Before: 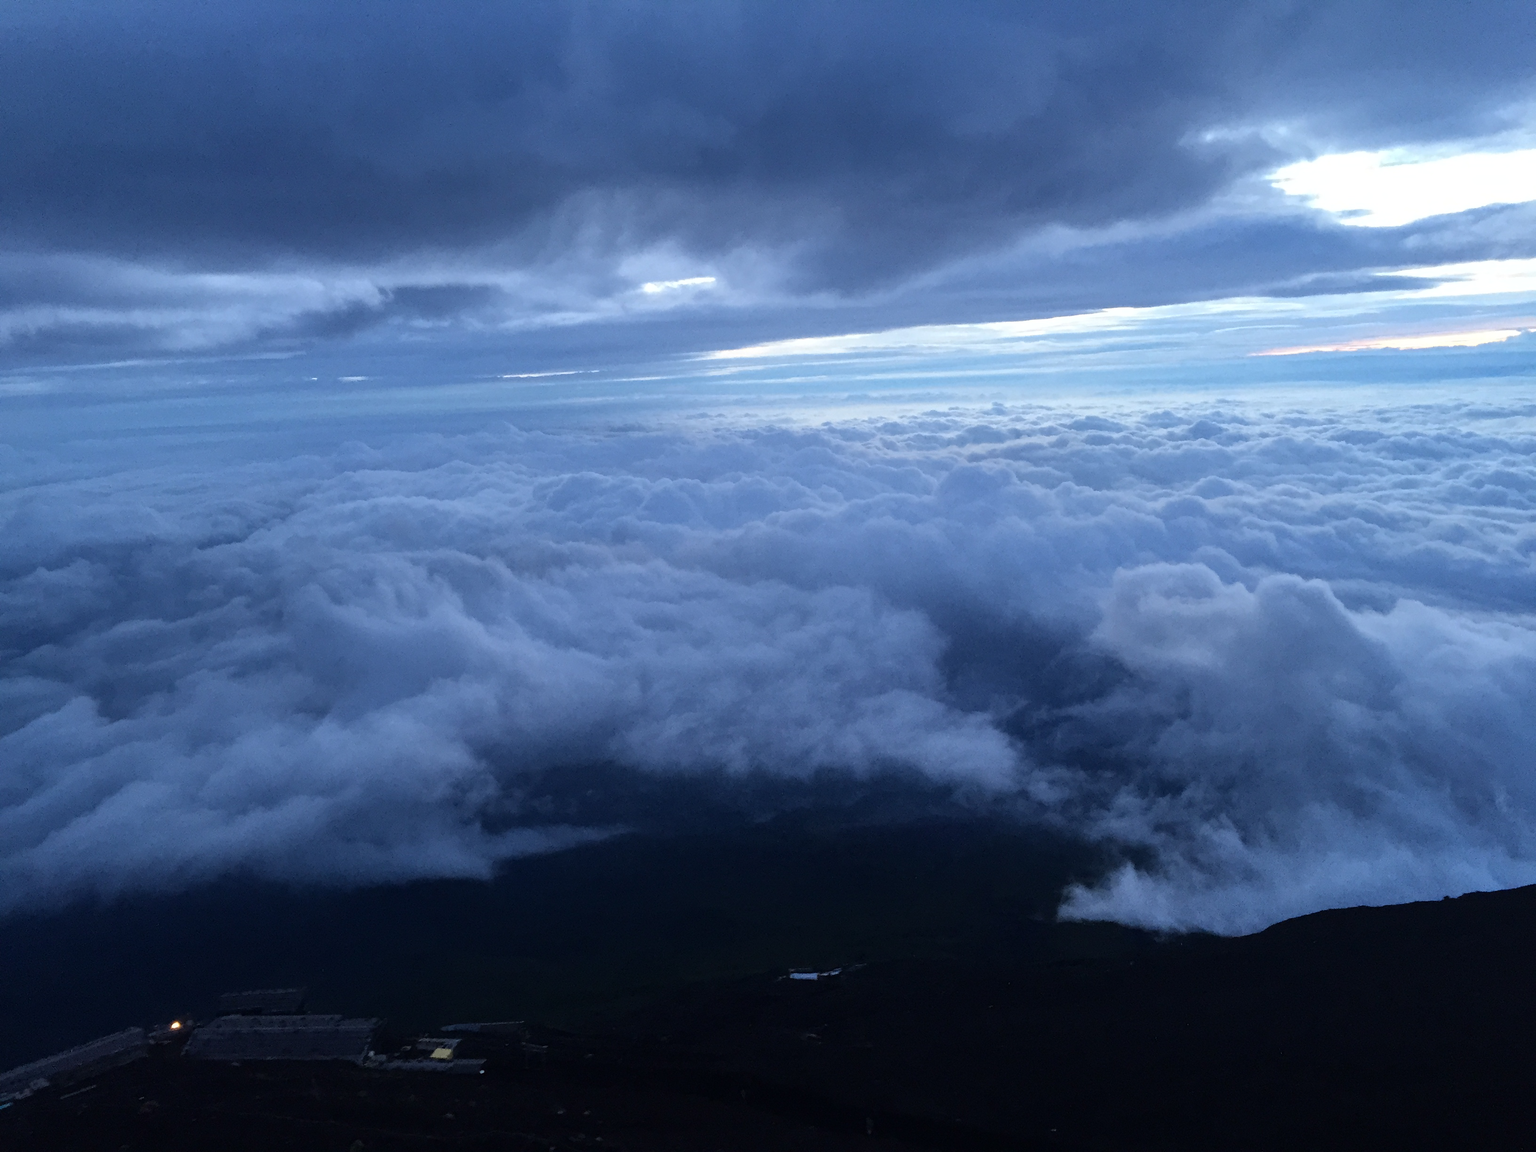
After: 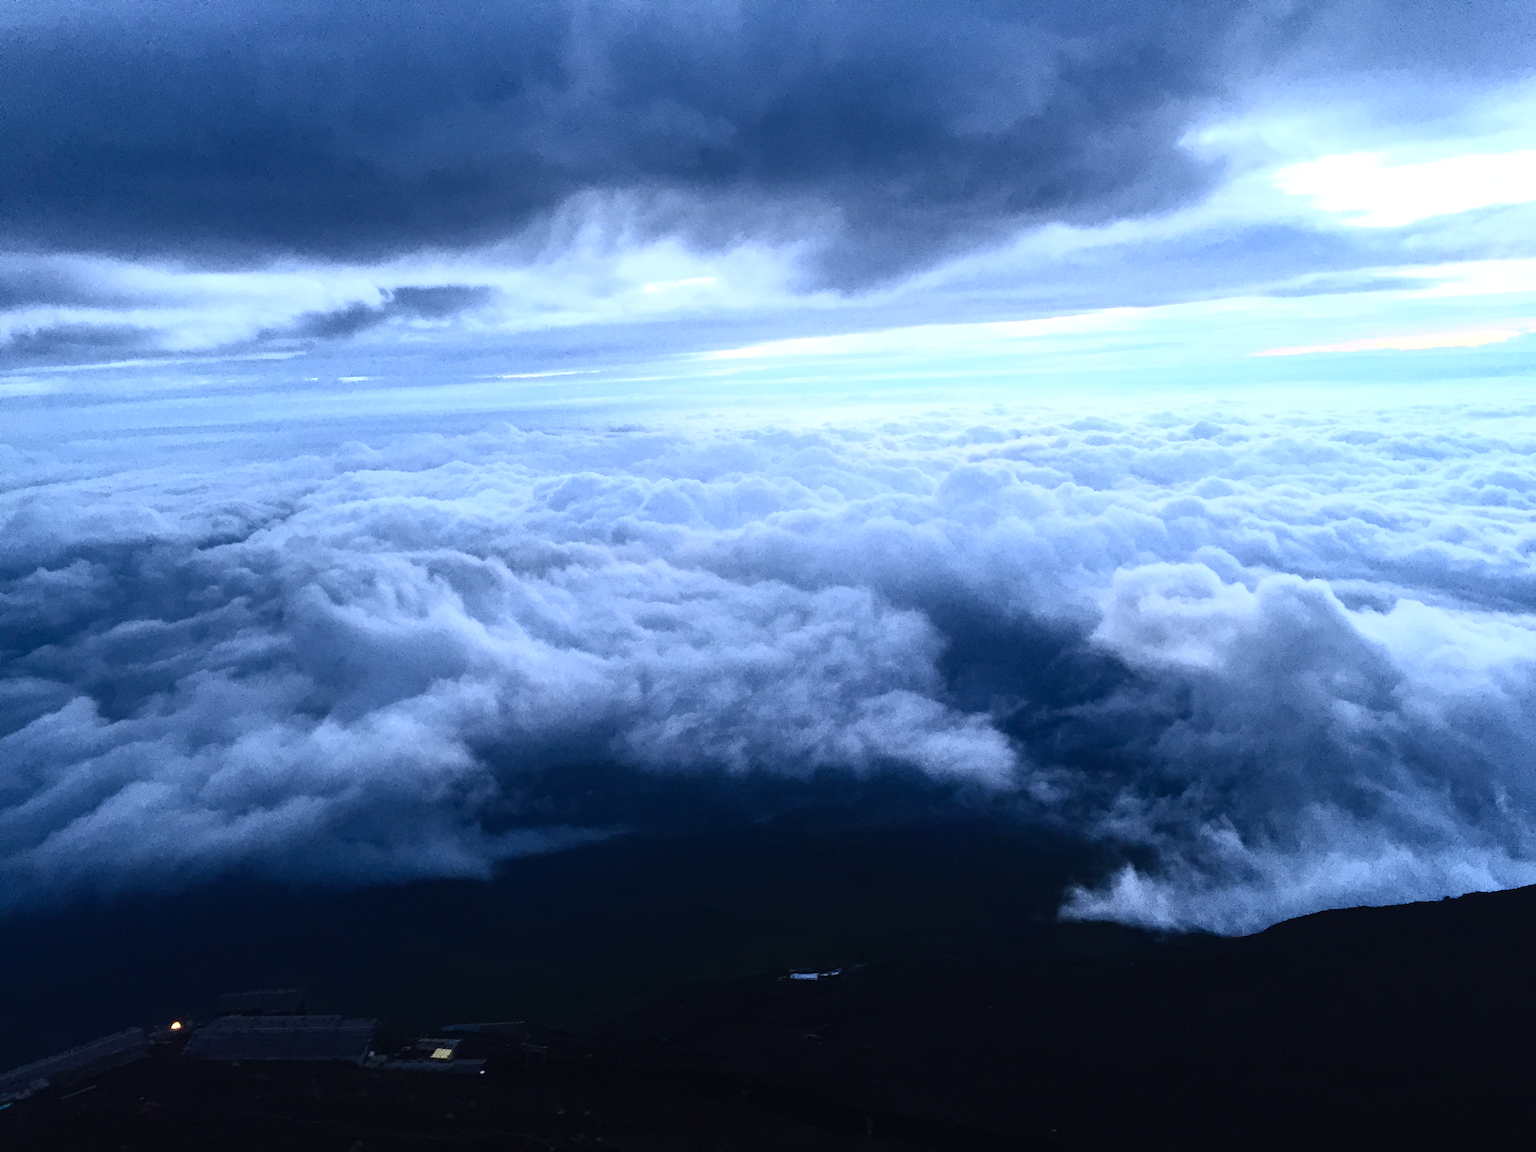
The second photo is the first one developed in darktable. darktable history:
contrast brightness saturation: contrast 0.62, brightness 0.34, saturation 0.14
